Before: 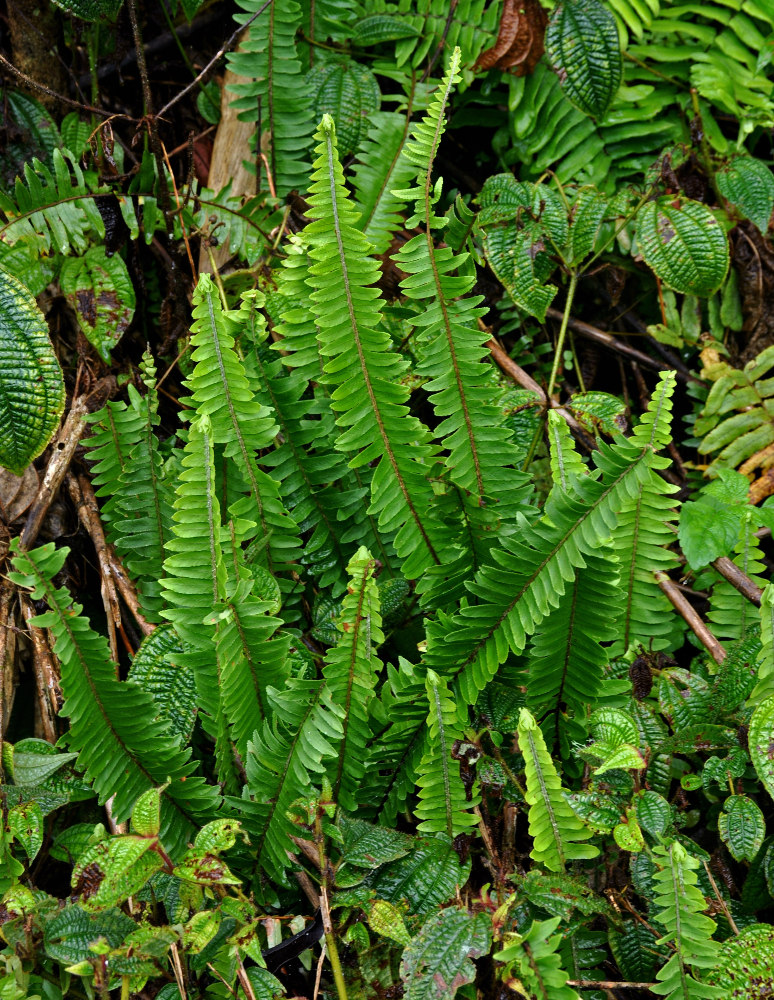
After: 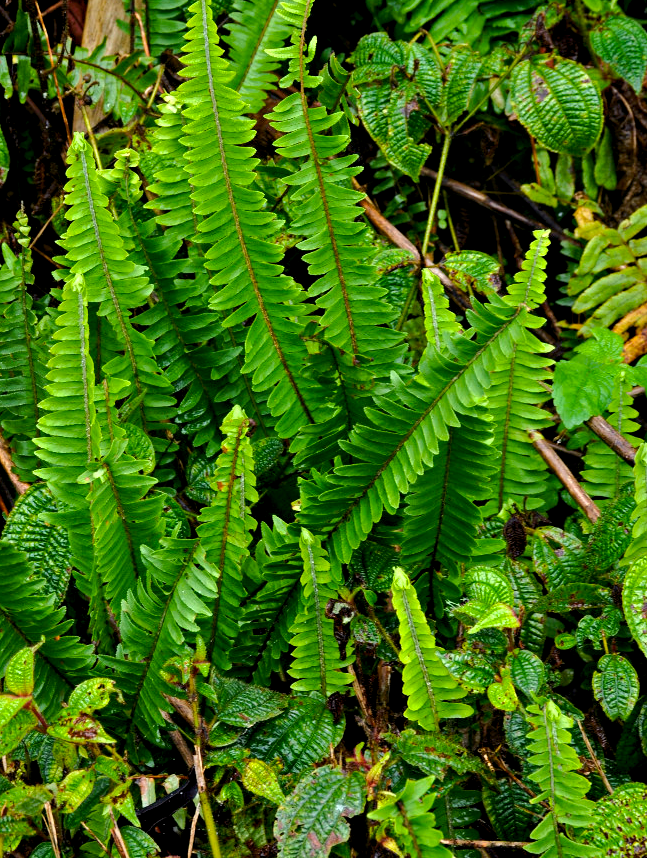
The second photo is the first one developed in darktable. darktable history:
crop: left 16.289%, top 14.15%
color balance rgb: global offset › luminance -0.483%, linear chroma grading › global chroma 14.541%, perceptual saturation grading › global saturation 0.701%, perceptual brilliance grading › highlights 6.649%, perceptual brilliance grading › mid-tones 17.251%, perceptual brilliance grading › shadows -5.205%, global vibrance 2.495%
